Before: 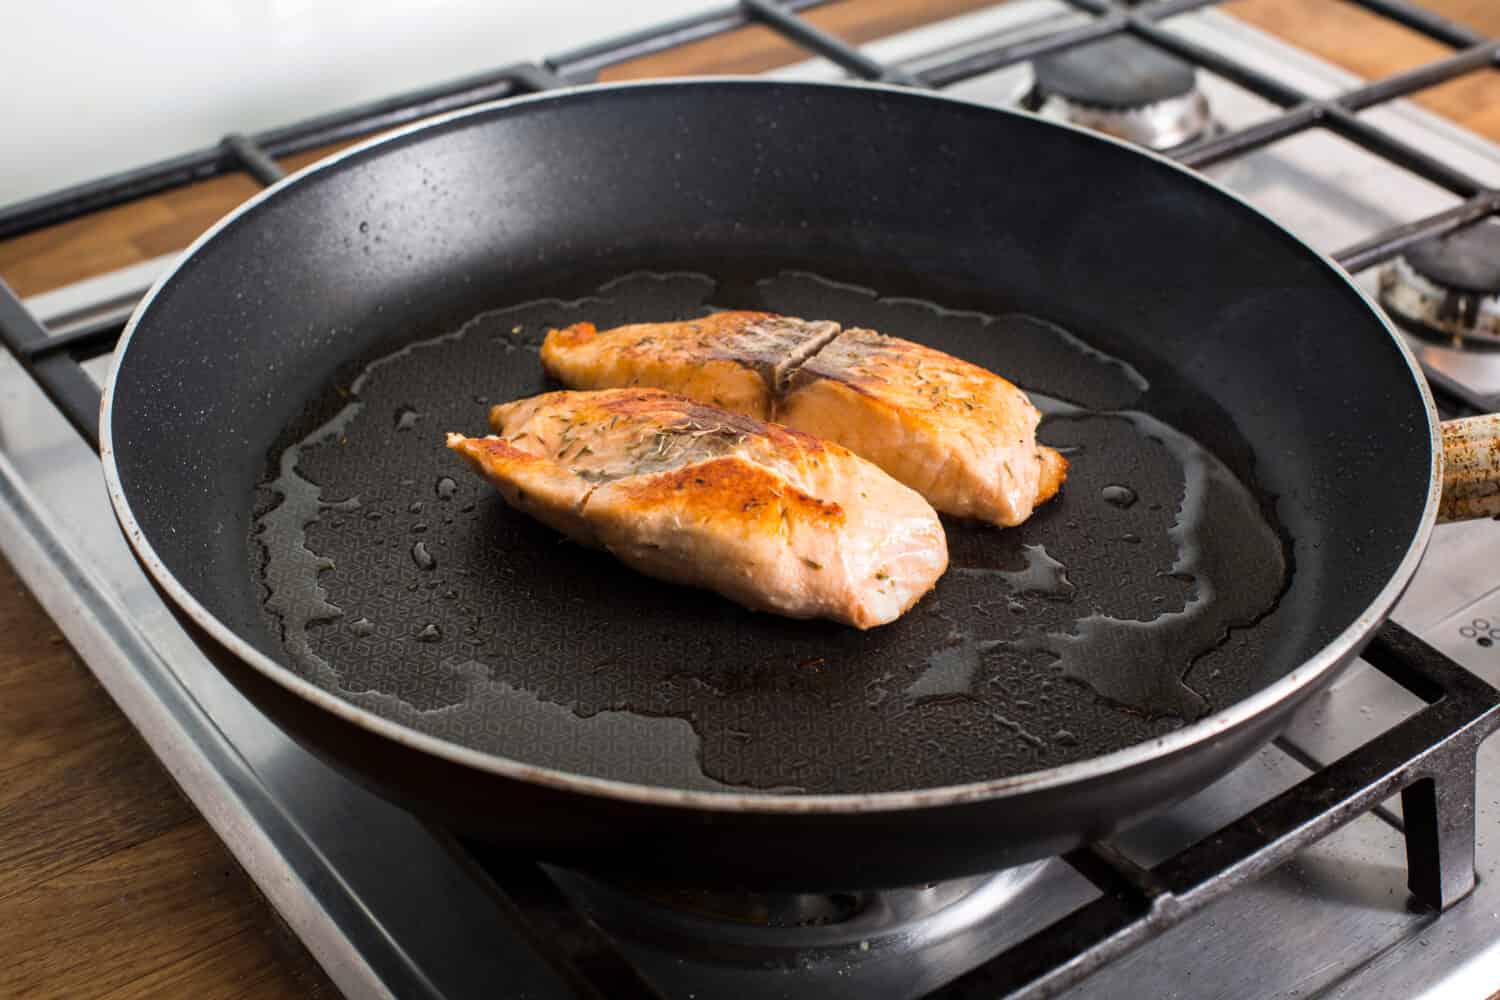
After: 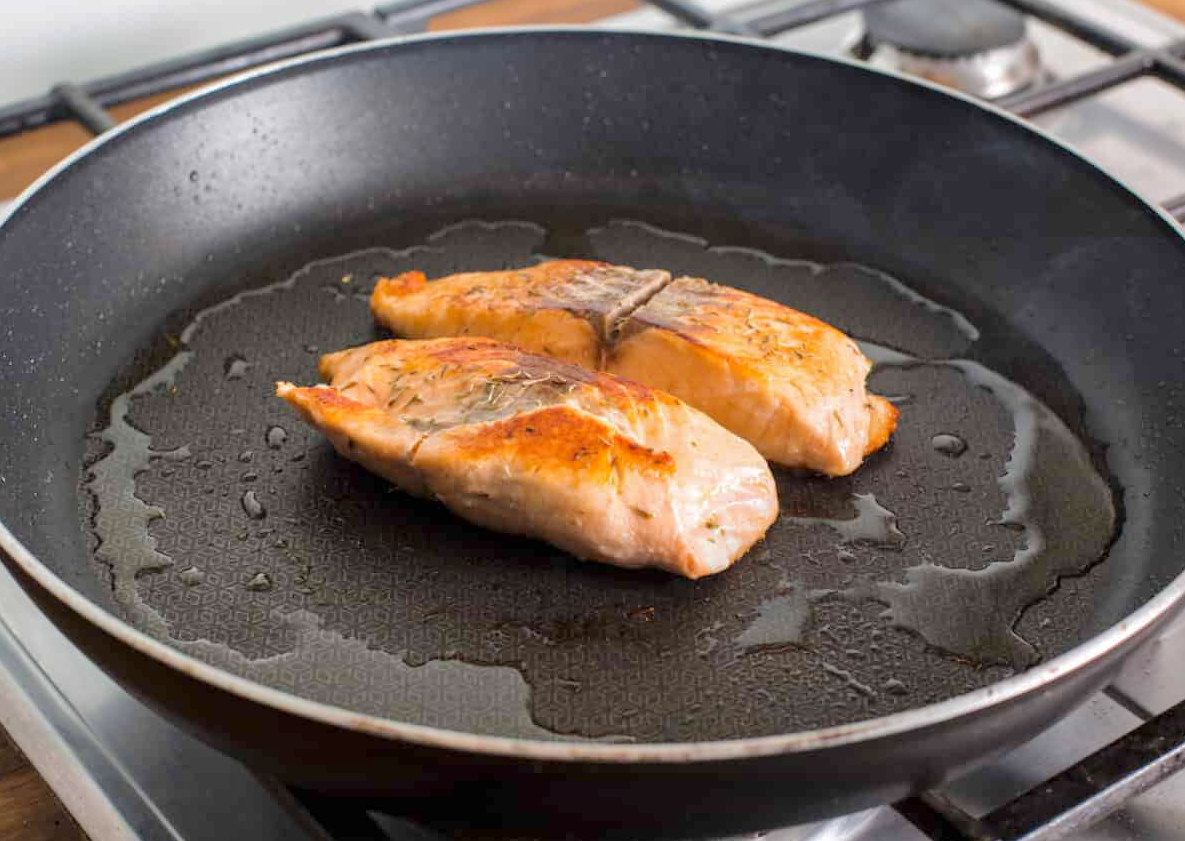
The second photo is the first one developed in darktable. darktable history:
shadows and highlights: shadows 9.04, white point adjustment 0.822, highlights -39.55
crop: left 11.347%, top 5.171%, right 9.592%, bottom 10.631%
tone equalizer: -7 EV 0.157 EV, -6 EV 0.624 EV, -5 EV 1.14 EV, -4 EV 1.33 EV, -3 EV 1.12 EV, -2 EV 0.6 EV, -1 EV 0.146 EV, smoothing diameter 24.85%, edges refinement/feathering 12.87, preserve details guided filter
